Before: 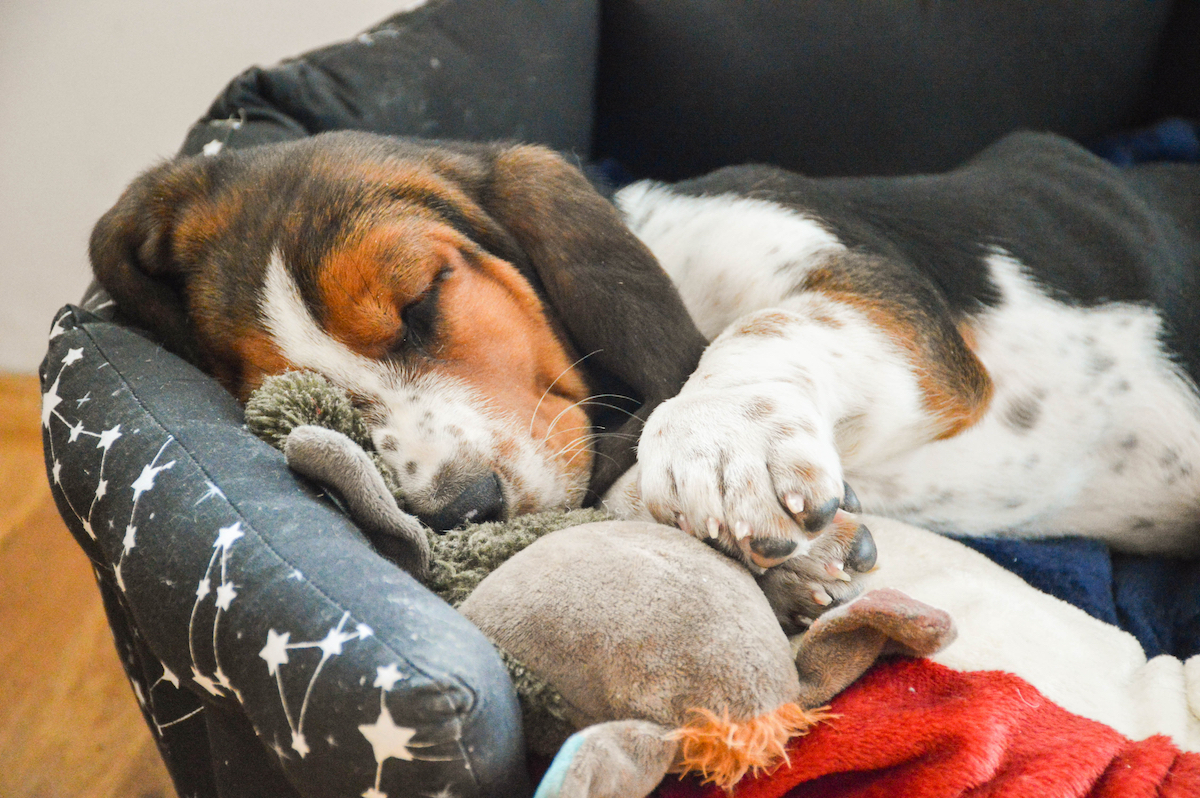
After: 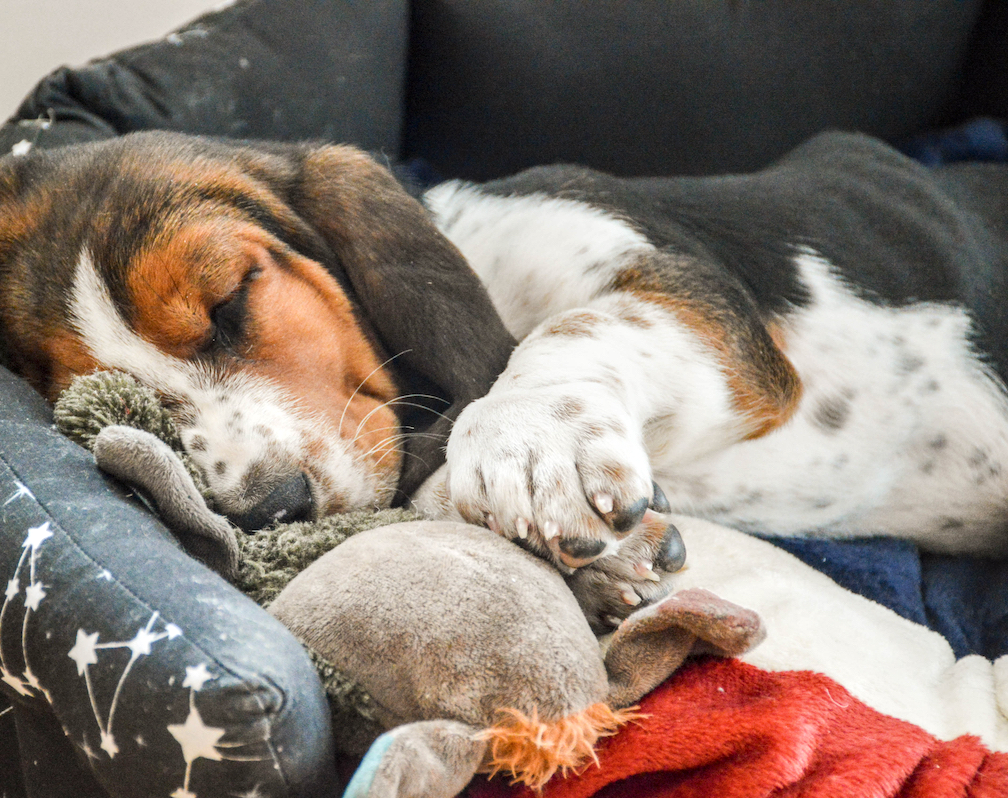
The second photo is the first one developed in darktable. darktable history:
contrast brightness saturation: saturation -0.067
local contrast: detail 130%
crop: left 15.976%
